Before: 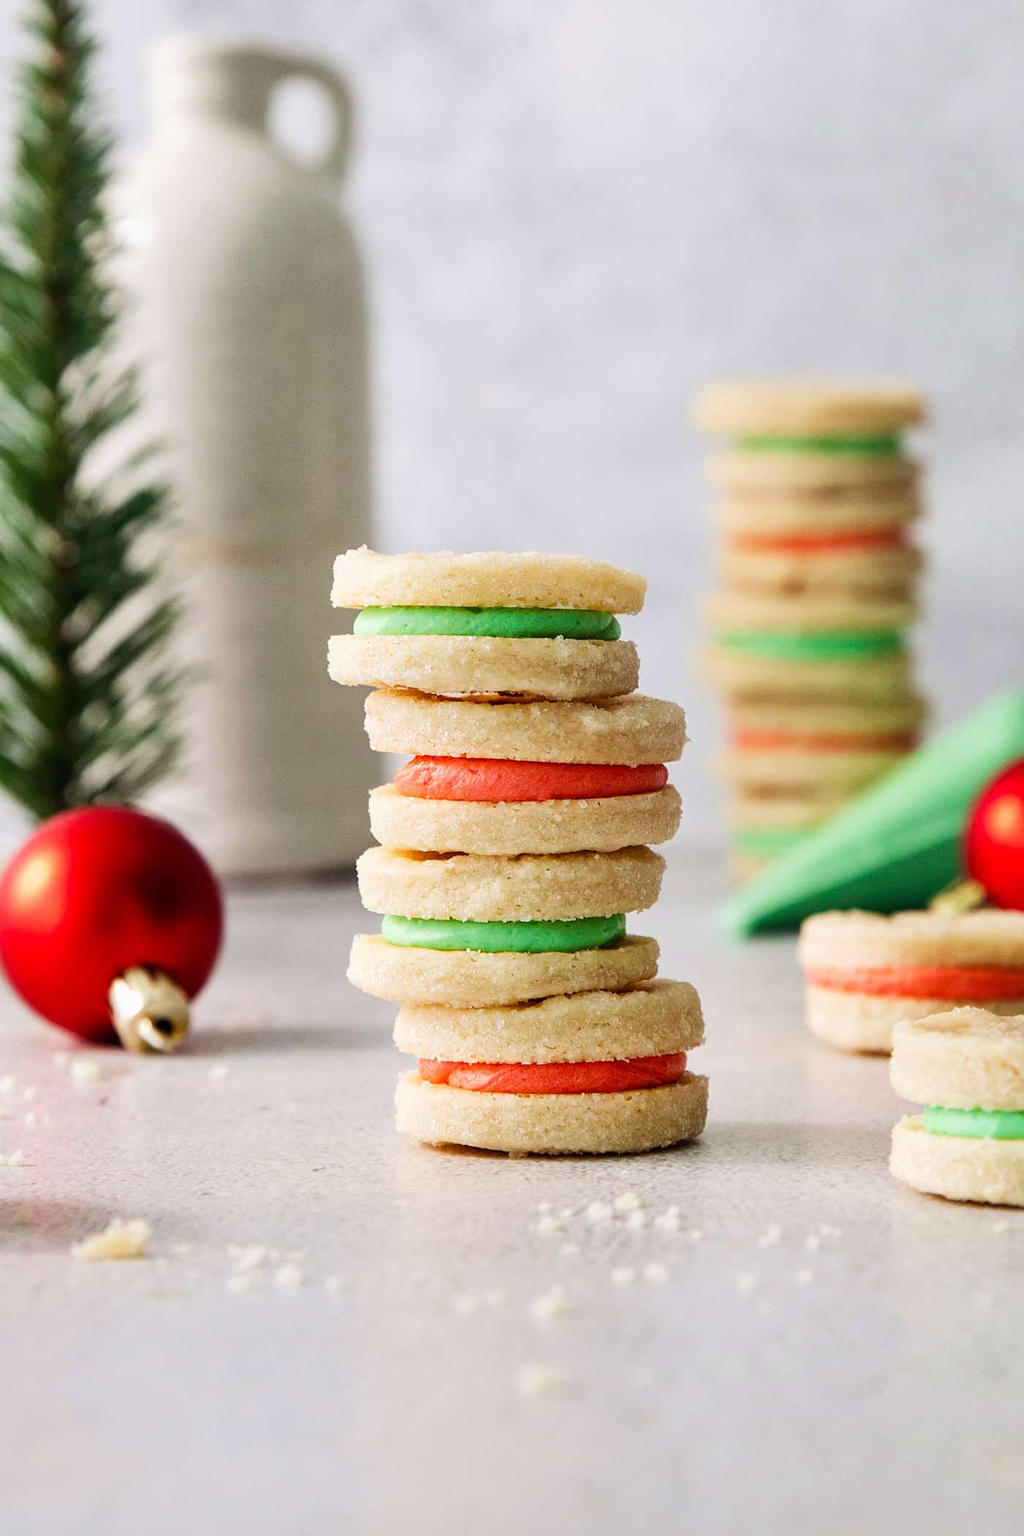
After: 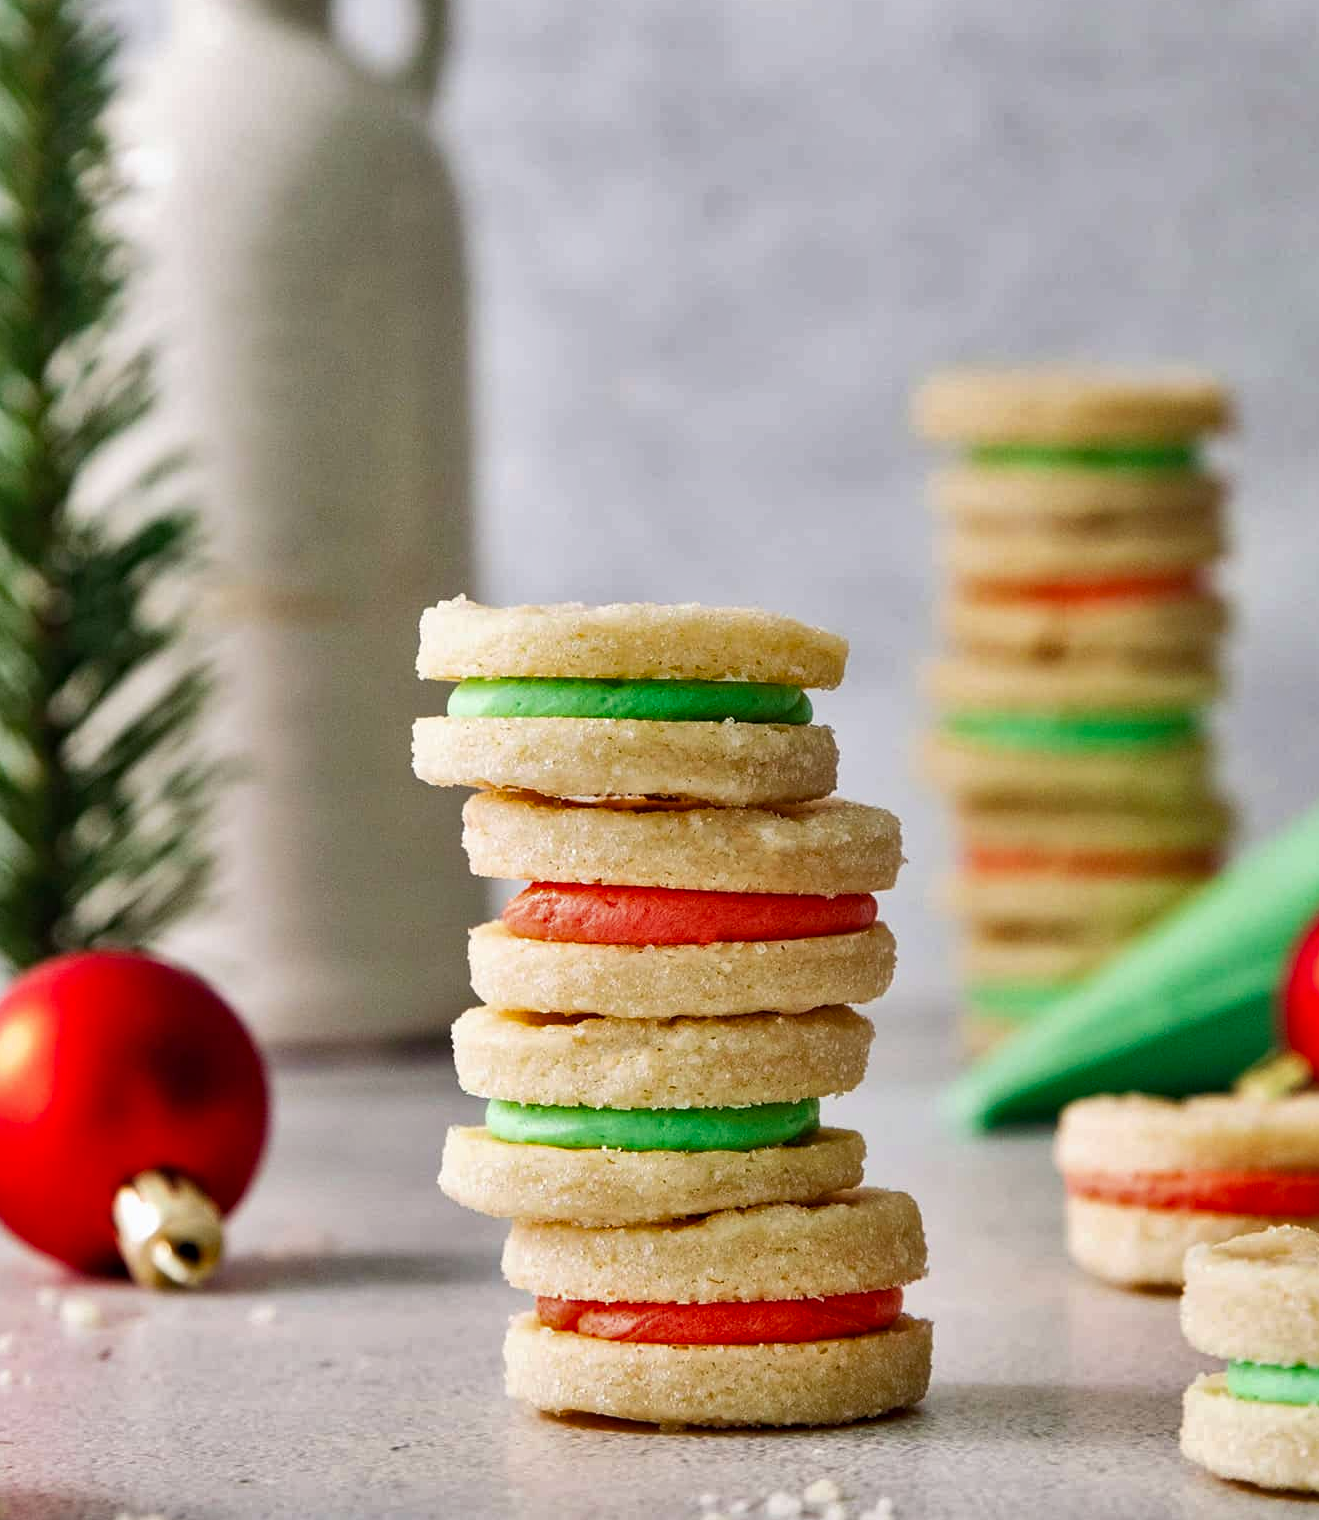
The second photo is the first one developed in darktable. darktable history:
haze removal: compatibility mode true, adaptive false
shadows and highlights: shadows 76.17, highlights -60.84, soften with gaussian
crop: left 2.589%, top 7.231%, right 3.147%, bottom 20.342%
